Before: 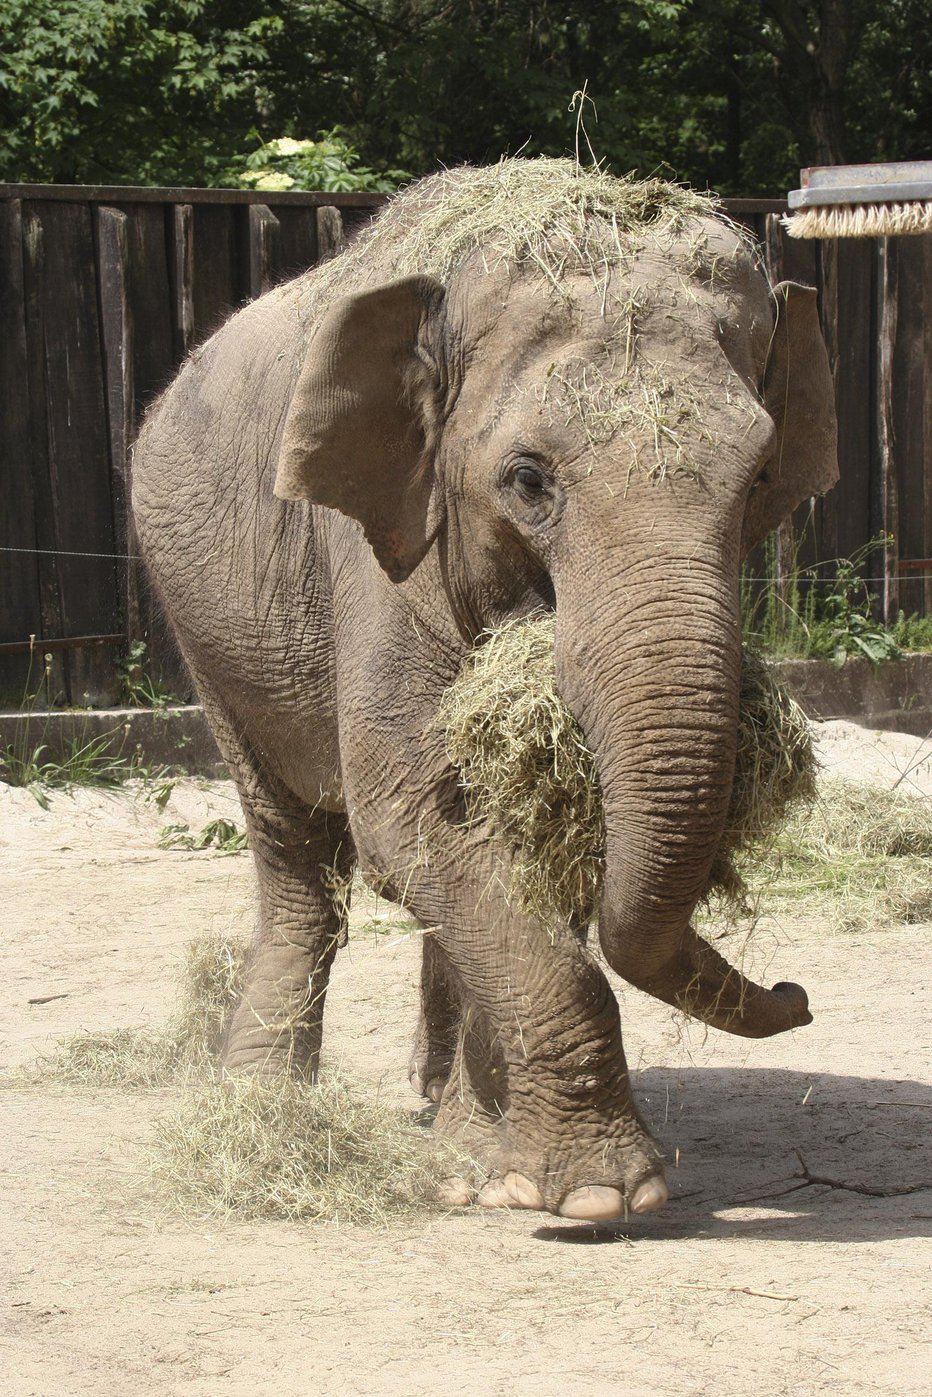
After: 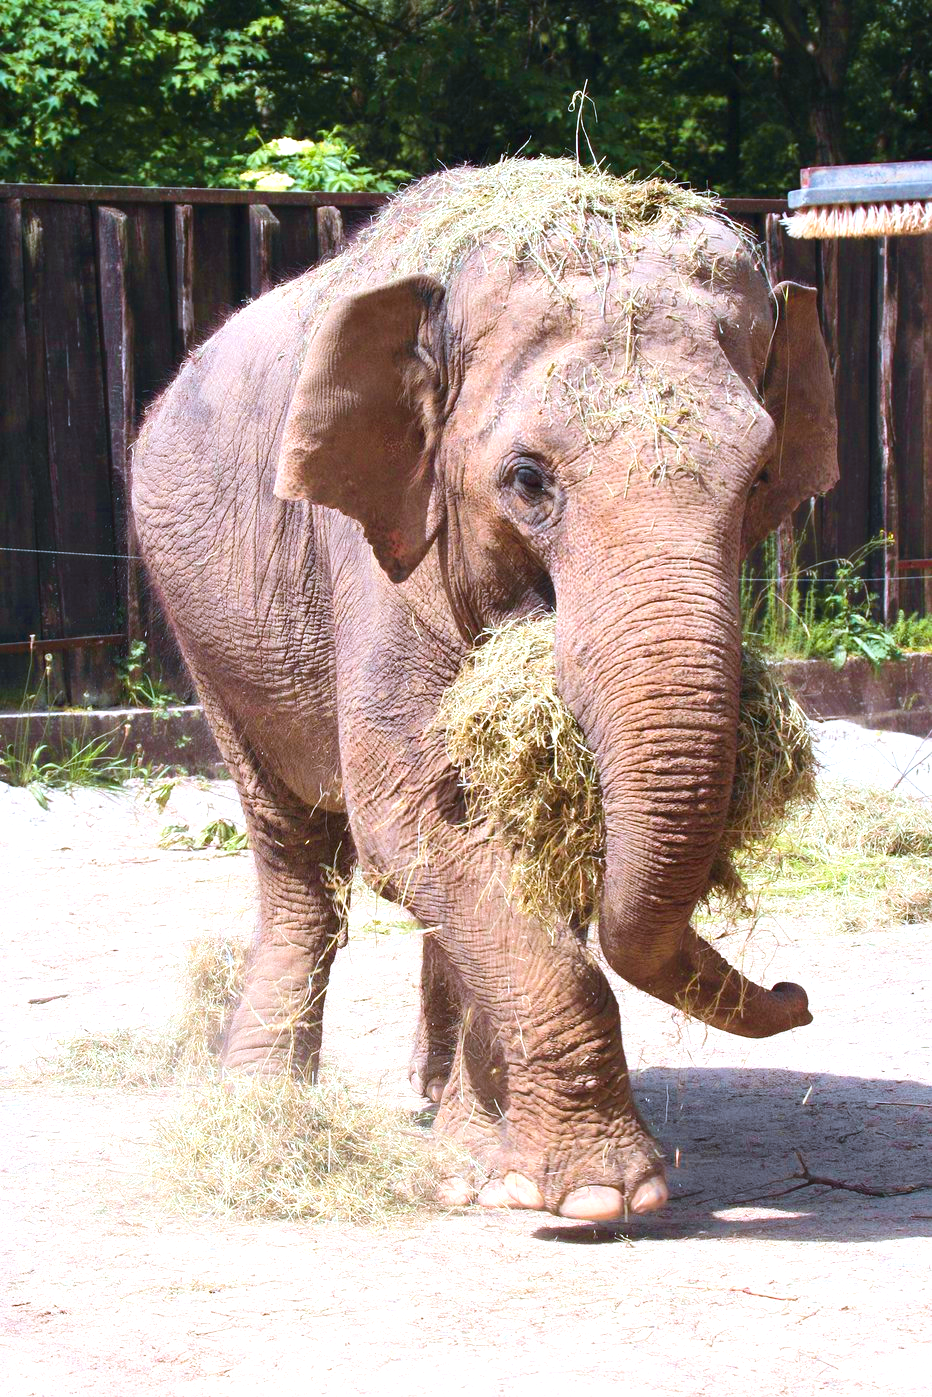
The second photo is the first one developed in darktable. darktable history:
contrast brightness saturation: contrast 0.15, brightness -0.01, saturation 0.1
velvia: on, module defaults
color calibration: output R [1.422, -0.35, -0.252, 0], output G [-0.238, 1.259, -0.084, 0], output B [-0.081, -0.196, 1.58, 0], output brightness [0.49, 0.671, -0.57, 0], illuminant same as pipeline (D50), adaptation none (bypass), saturation algorithm version 1 (2020)
